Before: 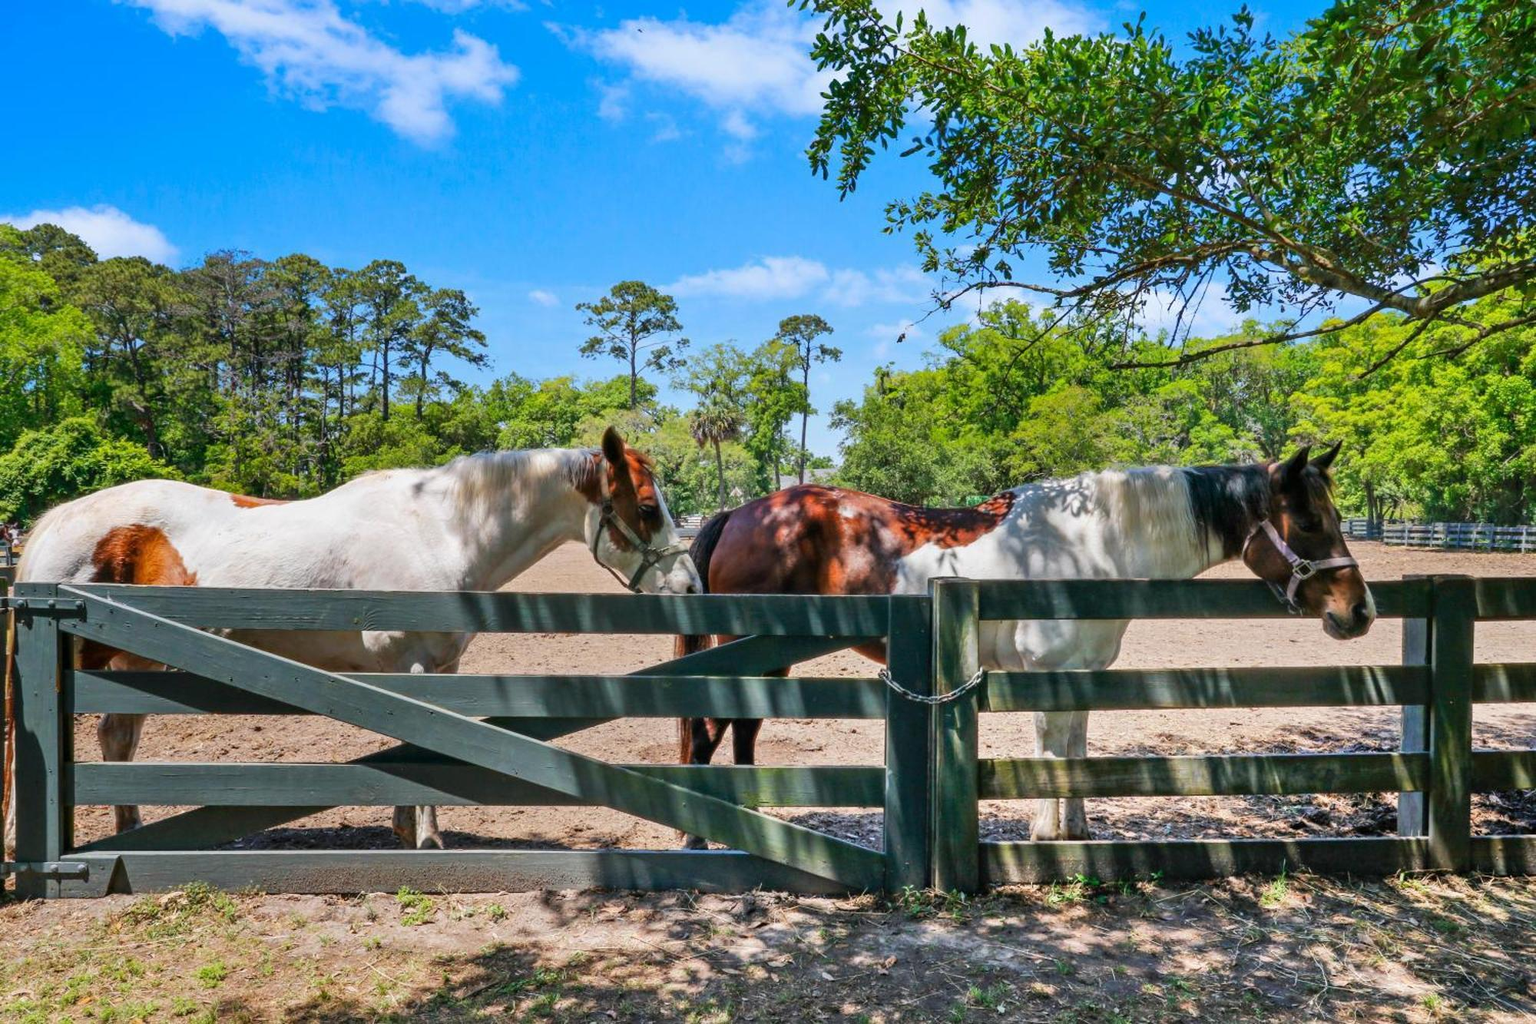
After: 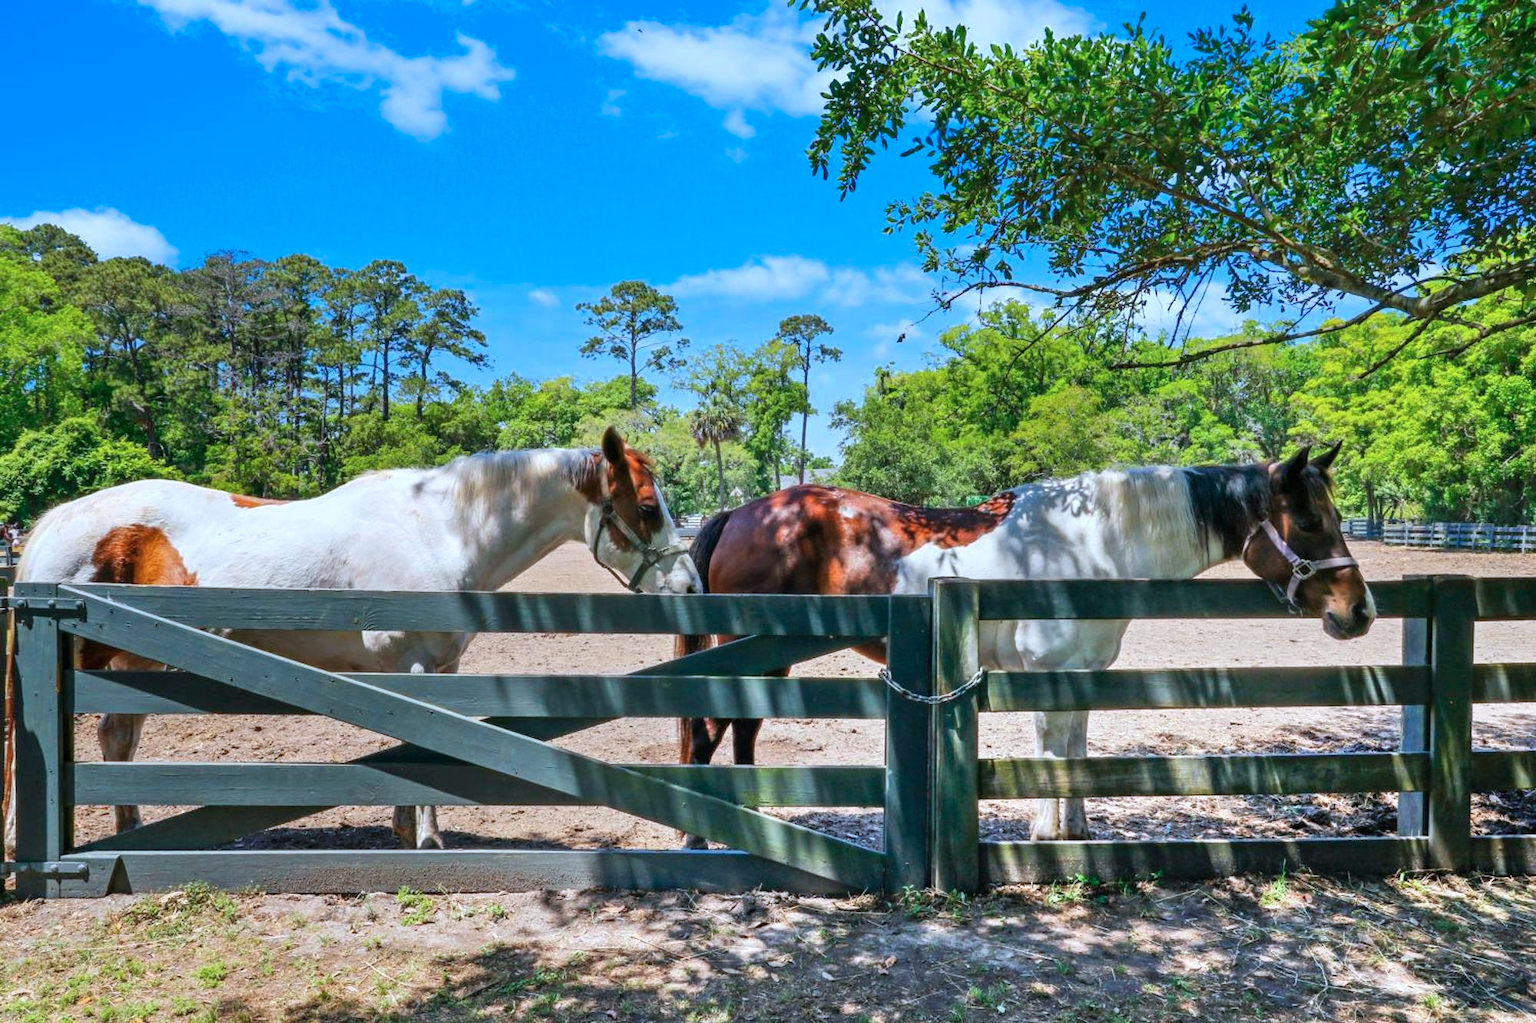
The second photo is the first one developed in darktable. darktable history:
exposure: exposure 0.22 EV, compensate highlight preservation false
color calibration: illuminant custom, x 0.368, y 0.373, temperature 4336.98 K, saturation algorithm version 1 (2020)
color zones: curves: ch0 [(0, 0.5) (0.143, 0.5) (0.286, 0.5) (0.429, 0.5) (0.62, 0.489) (0.714, 0.445) (0.844, 0.496) (1, 0.5)]; ch1 [(0, 0.5) (0.143, 0.5) (0.286, 0.5) (0.429, 0.5) (0.571, 0.5) (0.714, 0.523) (0.857, 0.5) (1, 0.5)]
